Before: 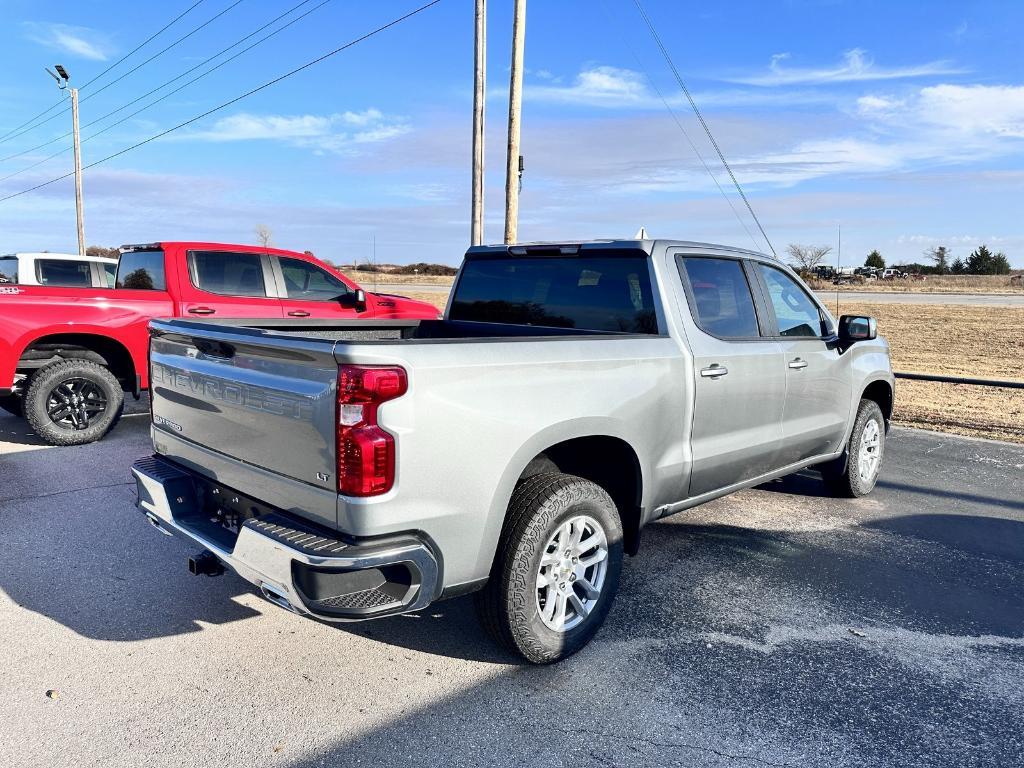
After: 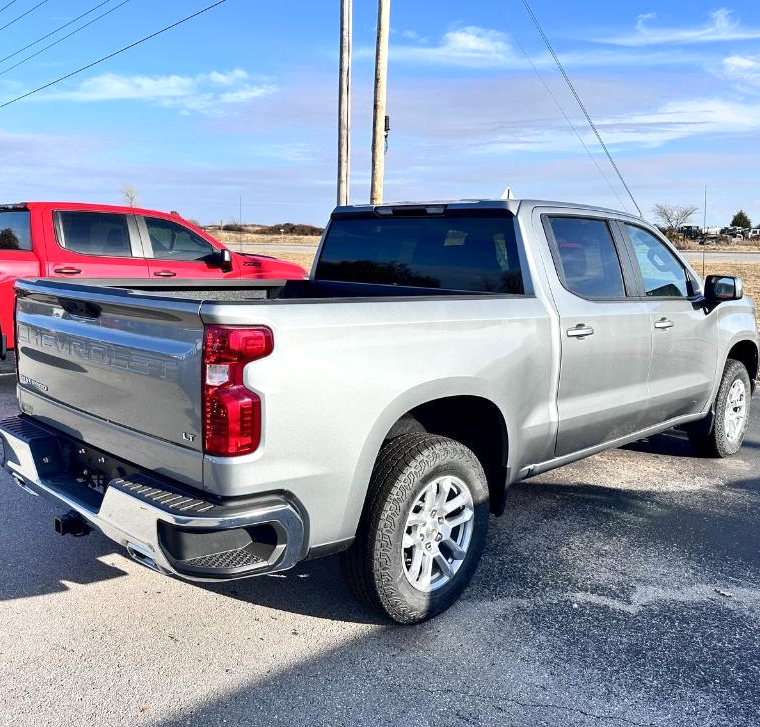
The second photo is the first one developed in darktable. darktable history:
crop and rotate: left 13.15%, top 5.251%, right 12.609%
exposure: exposure 0.127 EV, compensate highlight preservation false
